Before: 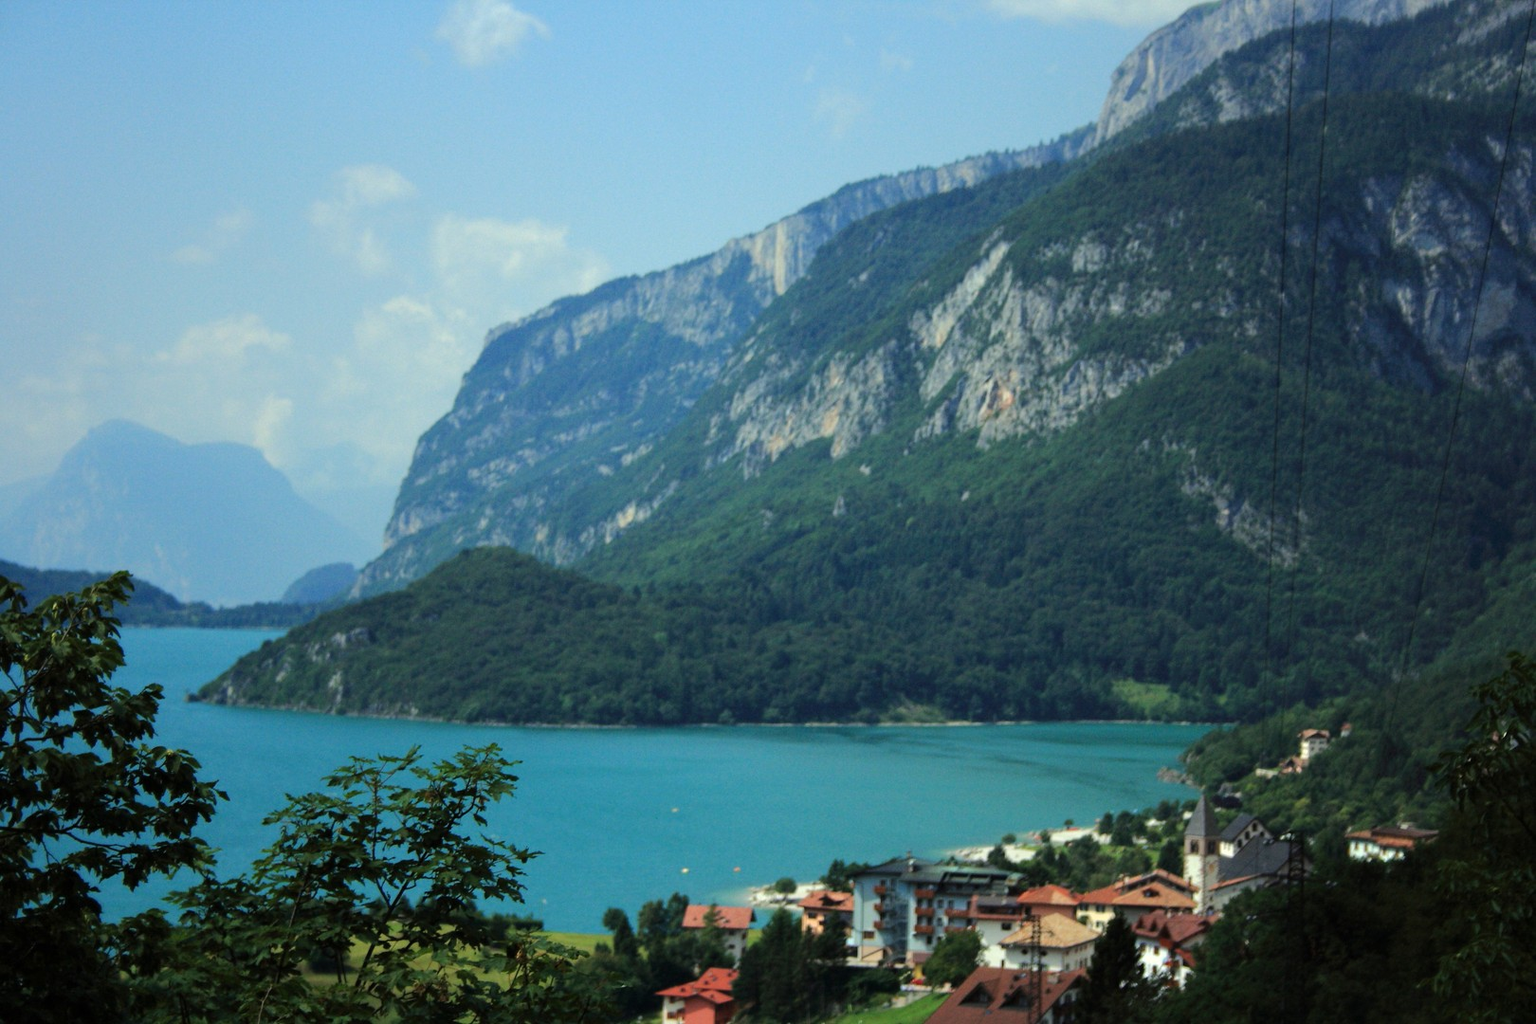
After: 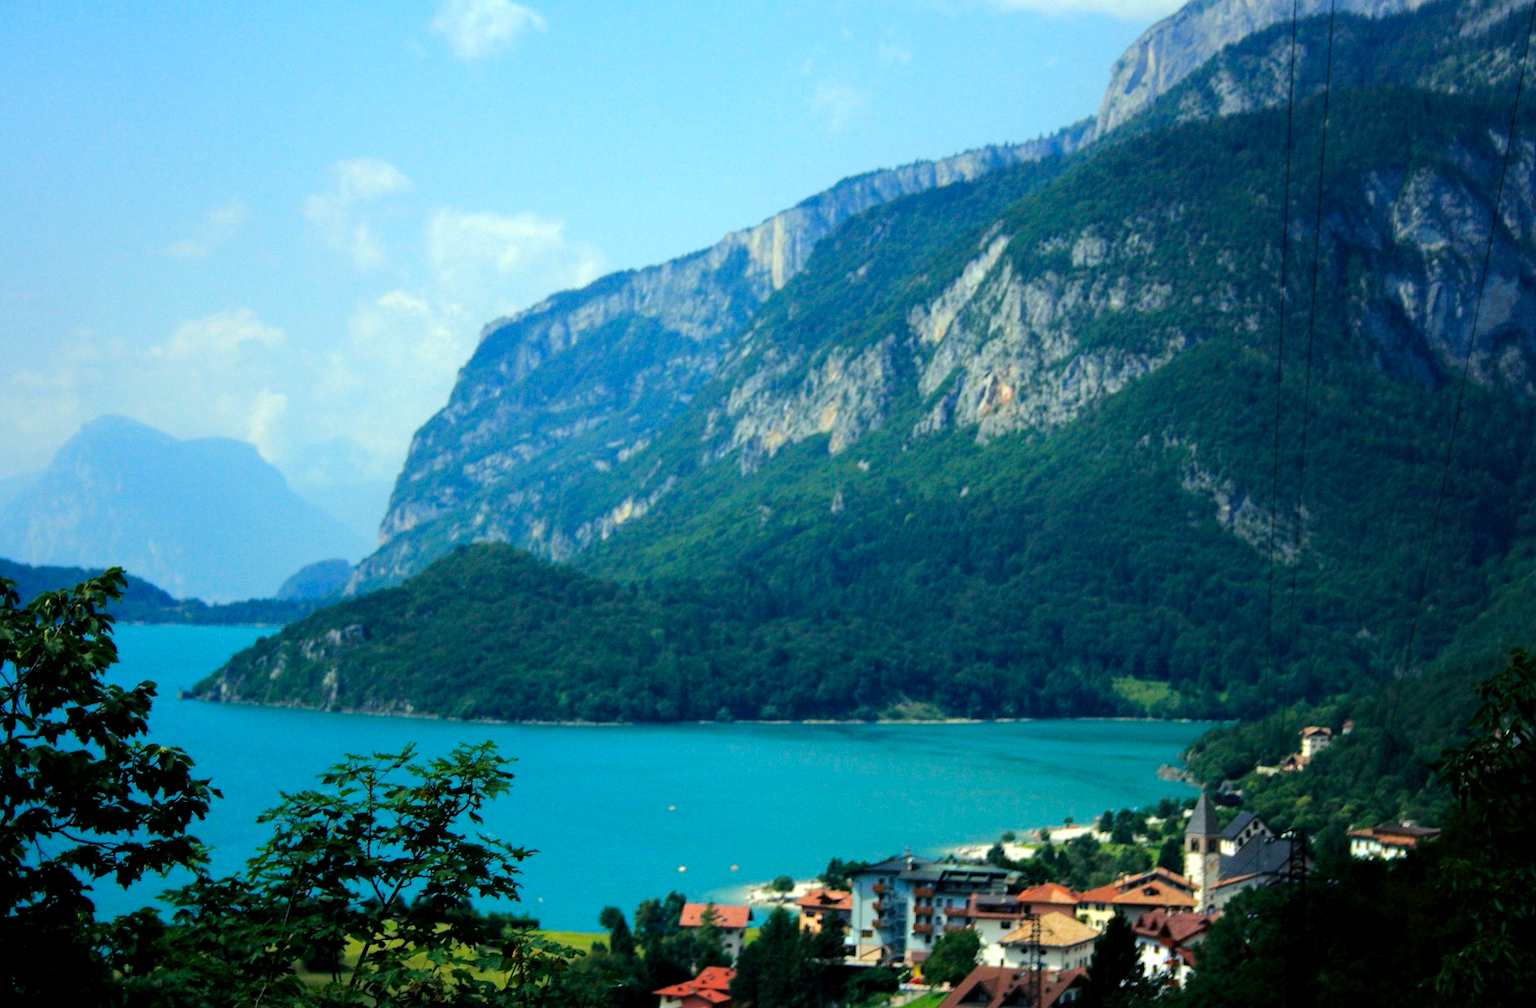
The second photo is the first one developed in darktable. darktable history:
color balance rgb: shadows lift › chroma 7.359%, shadows lift › hue 245.23°, perceptual saturation grading › global saturation 17.285%, global vibrance 20%
exposure: black level correction 0.004, exposure 0.015 EV, compensate highlight preservation false
tone equalizer: -8 EV -0.422 EV, -7 EV -0.422 EV, -6 EV -0.313 EV, -5 EV -0.222 EV, -3 EV 0.252 EV, -2 EV 0.35 EV, -1 EV 0.366 EV, +0 EV 0.441 EV, mask exposure compensation -0.498 EV
crop: left 0.499%, top 0.745%, right 0.135%, bottom 0.959%
